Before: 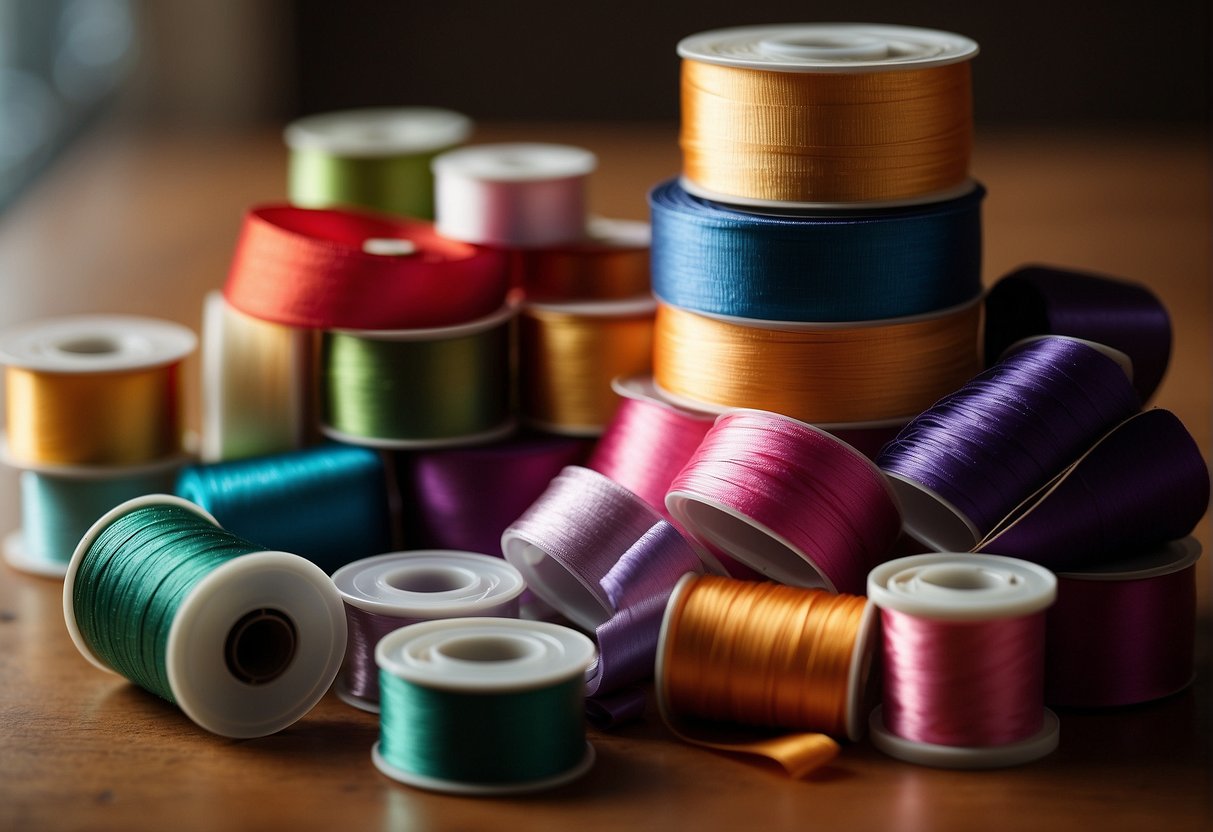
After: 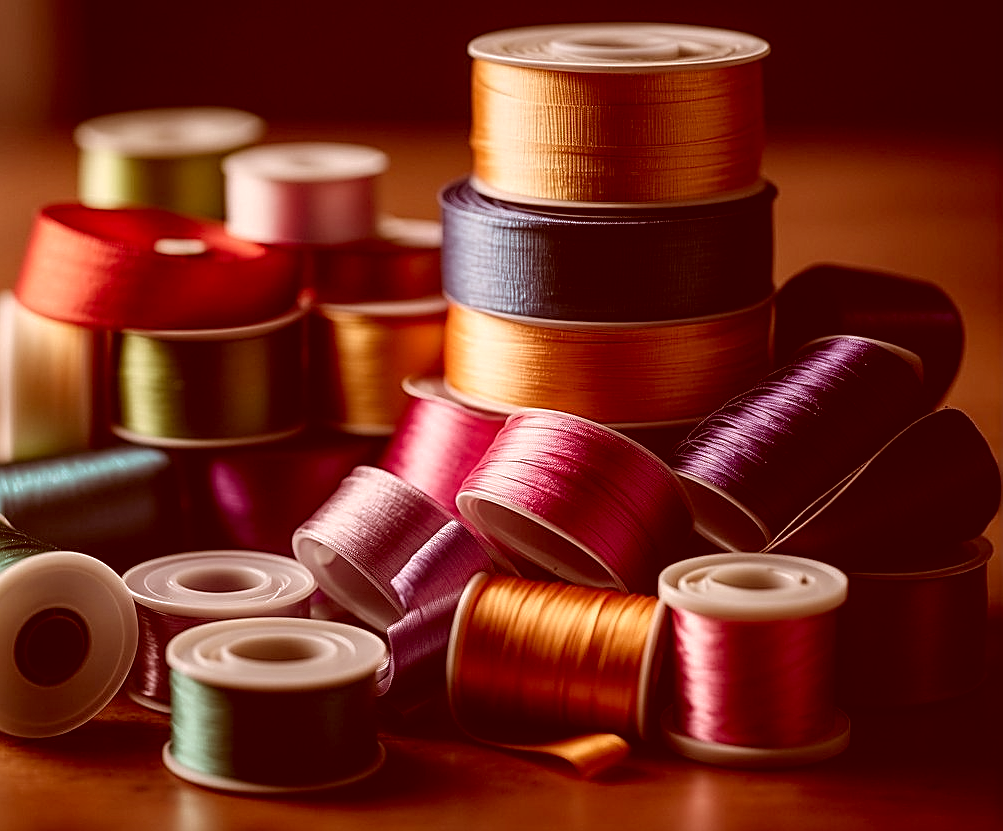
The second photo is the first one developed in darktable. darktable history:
color correction: highlights a* 9.57, highlights b* 8.93, shadows a* 39.43, shadows b* 39.21, saturation 0.796
local contrast: on, module defaults
tone equalizer: edges refinement/feathering 500, mask exposure compensation -1.57 EV, preserve details no
crop: left 17.29%, bottom 0.018%
tone curve: curves: ch0 [(0, 0) (0.003, 0.003) (0.011, 0.011) (0.025, 0.025) (0.044, 0.045) (0.069, 0.07) (0.1, 0.1) (0.136, 0.137) (0.177, 0.179) (0.224, 0.226) (0.277, 0.279) (0.335, 0.338) (0.399, 0.402) (0.468, 0.472) (0.543, 0.547) (0.623, 0.628) (0.709, 0.715) (0.801, 0.807) (0.898, 0.902) (1, 1)], color space Lab, independent channels, preserve colors none
sharpen: amount 0.902
